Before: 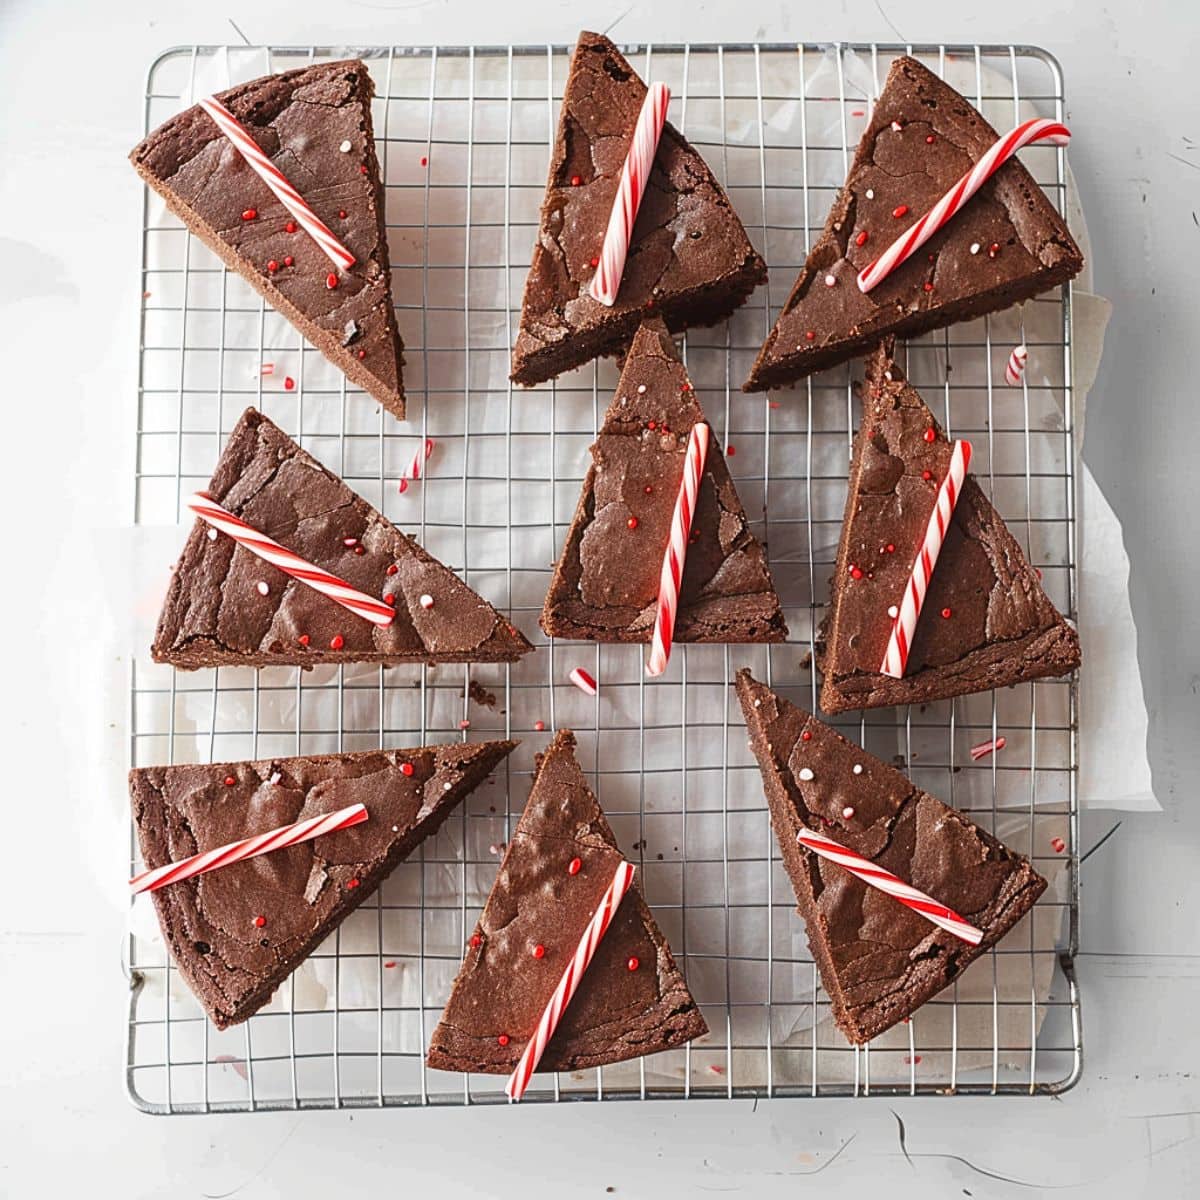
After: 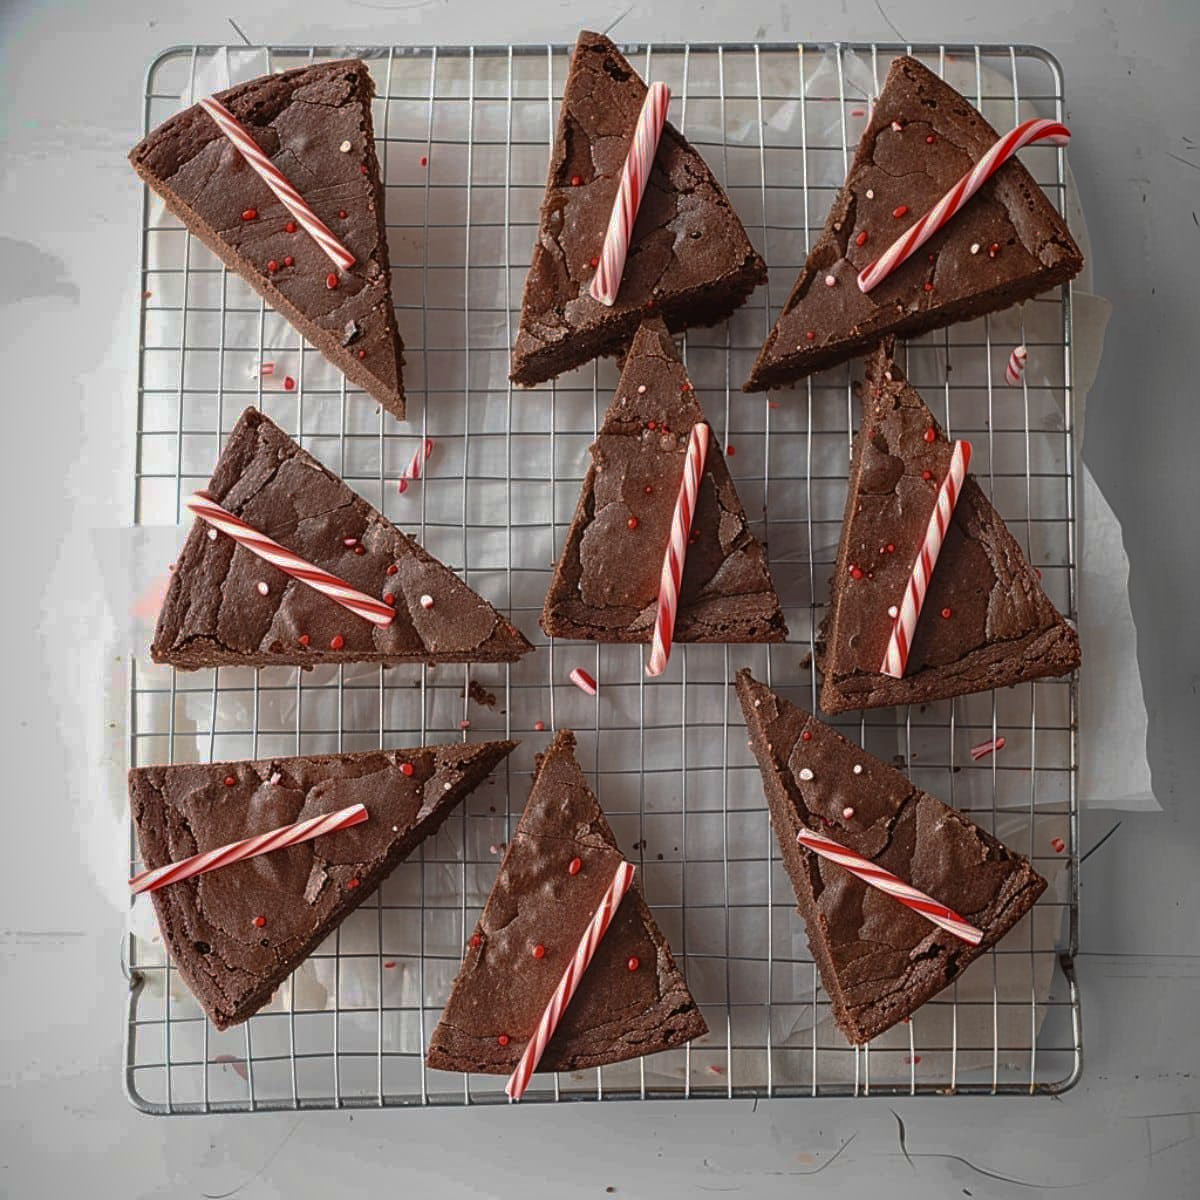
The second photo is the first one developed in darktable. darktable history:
vignetting: fall-off start 96.17%, fall-off radius 99.78%, saturation 0.384, width/height ratio 0.61, unbound false
base curve: curves: ch0 [(0, 0) (0.841, 0.609) (1, 1)], preserve colors none
